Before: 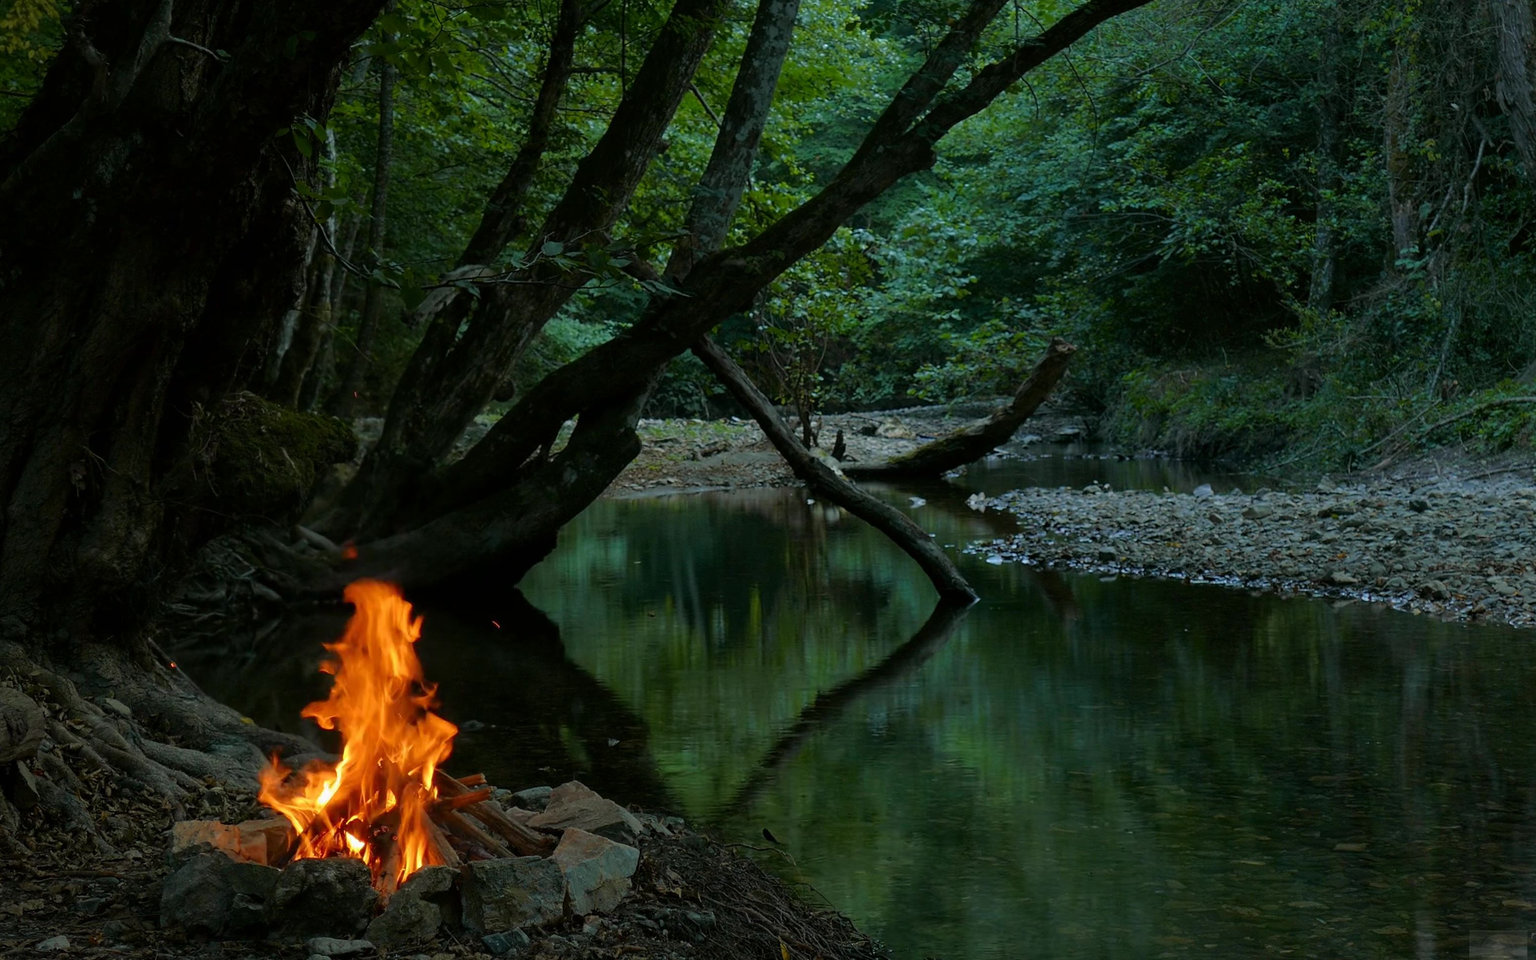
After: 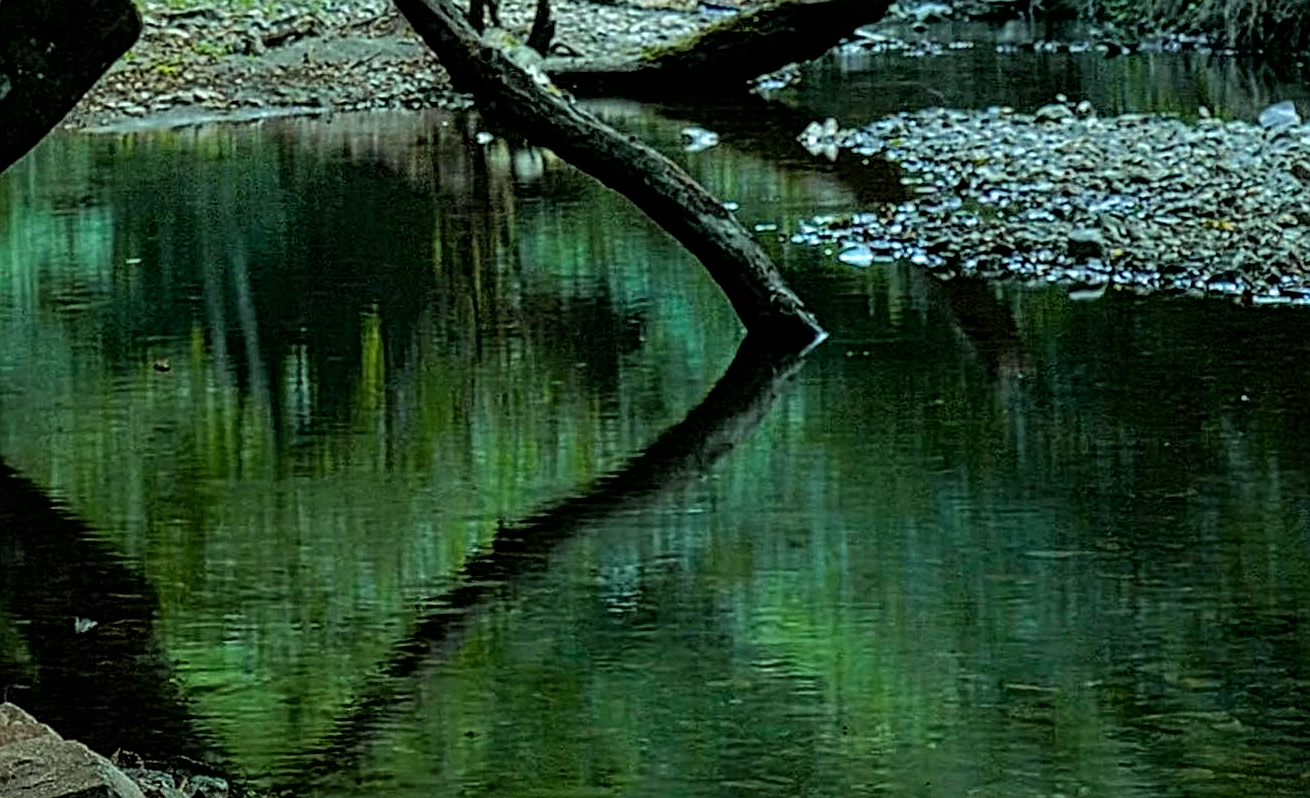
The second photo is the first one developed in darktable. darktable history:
local contrast: mode bilateral grid, contrast 20, coarseness 3, detail 300%, midtone range 0.2
exposure: black level correction 0.002, exposure -0.1 EV, compensate highlight preservation false
tone equalizer: -7 EV 0.15 EV, -6 EV 0.6 EV, -5 EV 1.15 EV, -4 EV 1.33 EV, -3 EV 1.15 EV, -2 EV 0.6 EV, -1 EV 0.15 EV, mask exposure compensation -0.5 EV
color correction: highlights a* -8, highlights b* 3.1
crop: left 37.221%, top 45.169%, right 20.63%, bottom 13.777%
